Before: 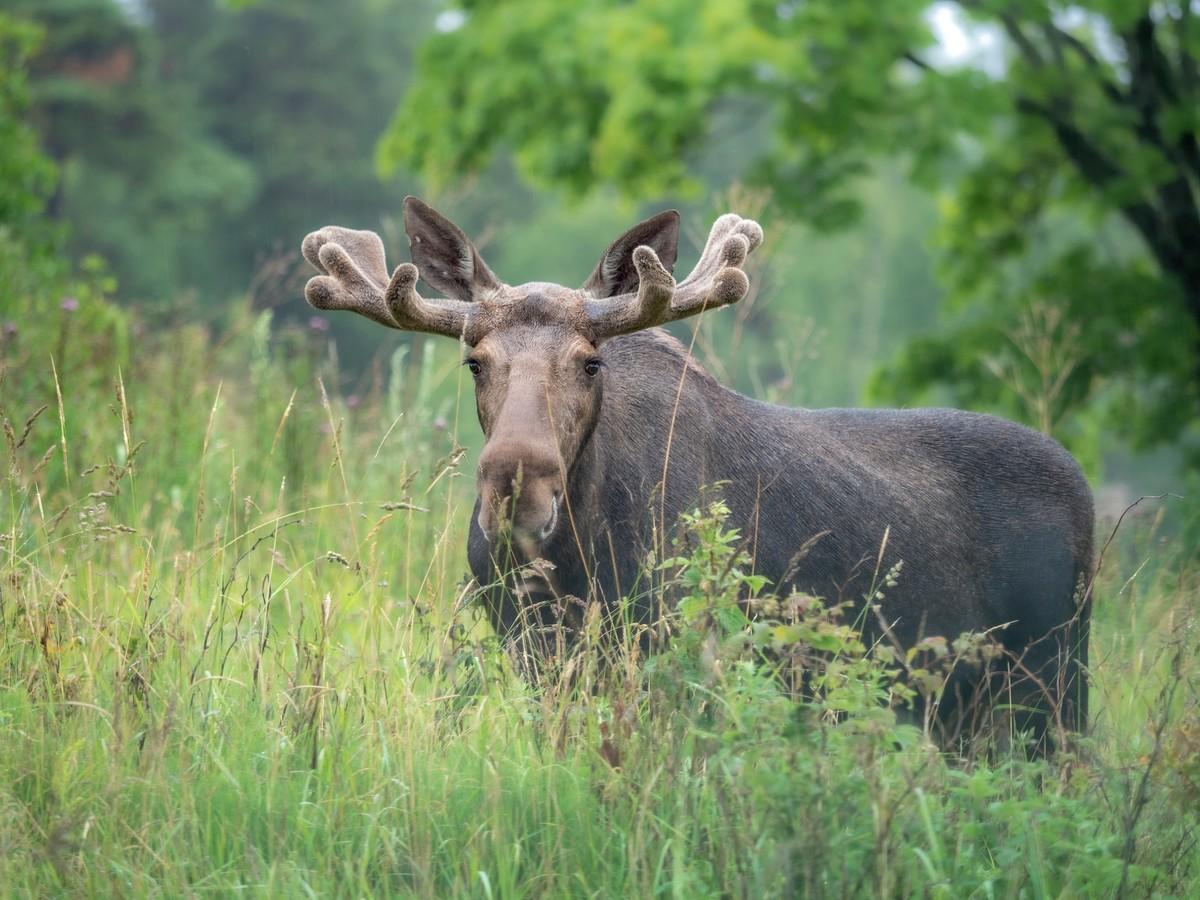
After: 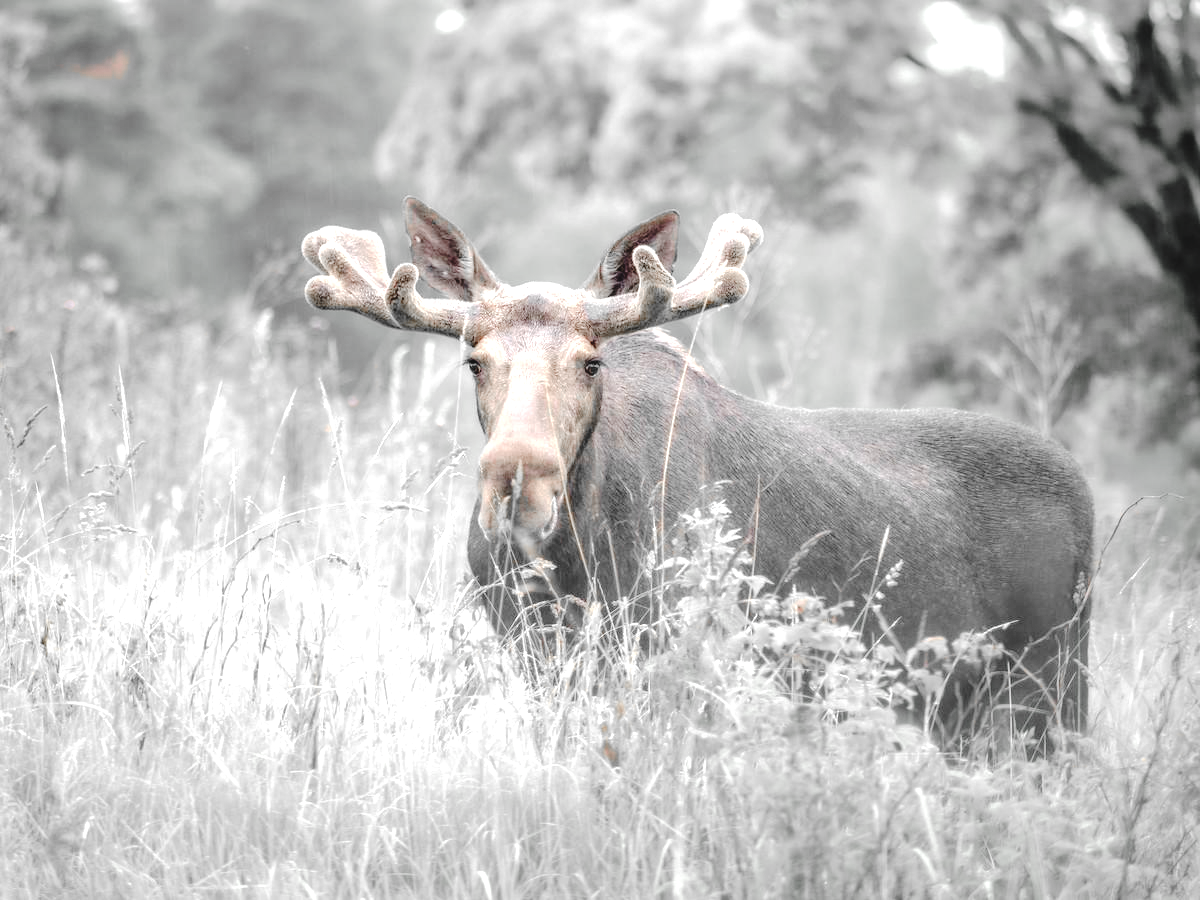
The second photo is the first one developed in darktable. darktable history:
exposure: black level correction 0, exposure 1 EV, compensate exposure bias true, compensate highlight preservation false
color zones: curves: ch0 [(0, 0.65) (0.096, 0.644) (0.221, 0.539) (0.429, 0.5) (0.571, 0.5) (0.714, 0.5) (0.857, 0.5) (1, 0.65)]; ch1 [(0, 0.5) (0.143, 0.5) (0.257, -0.002) (0.429, 0.04) (0.571, -0.001) (0.714, -0.015) (0.857, 0.024) (1, 0.5)]
tone curve: curves: ch0 [(0, 0) (0.003, 0.064) (0.011, 0.065) (0.025, 0.061) (0.044, 0.068) (0.069, 0.083) (0.1, 0.102) (0.136, 0.126) (0.177, 0.172) (0.224, 0.225) (0.277, 0.306) (0.335, 0.397) (0.399, 0.483) (0.468, 0.56) (0.543, 0.634) (0.623, 0.708) (0.709, 0.77) (0.801, 0.832) (0.898, 0.899) (1, 1)], preserve colors none
